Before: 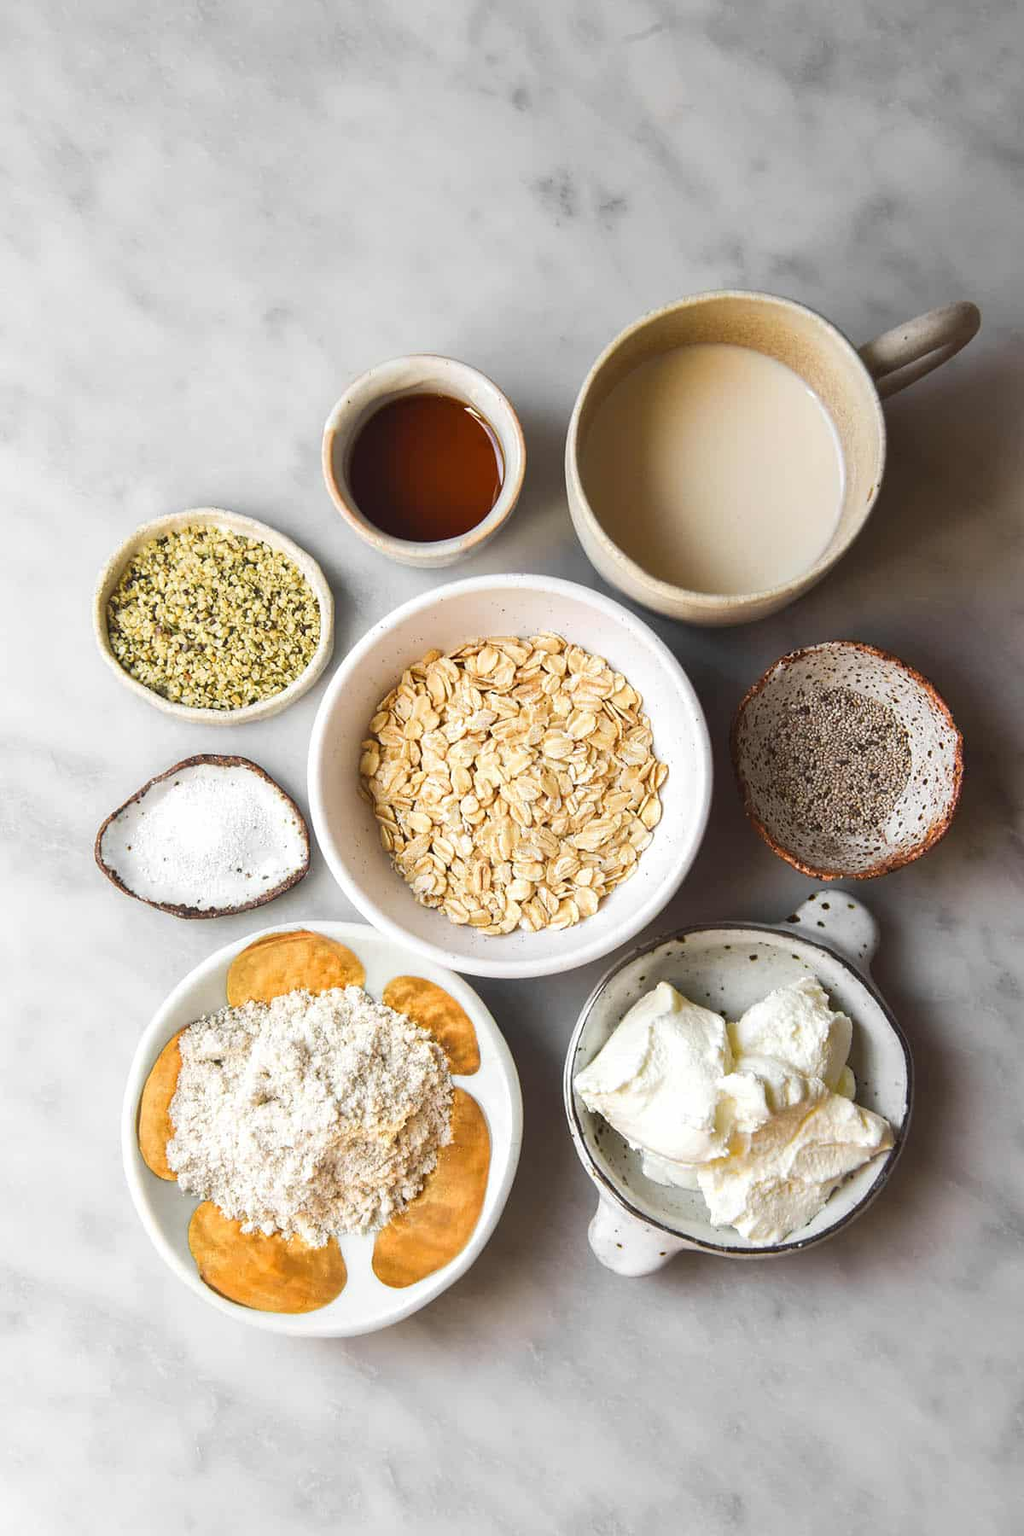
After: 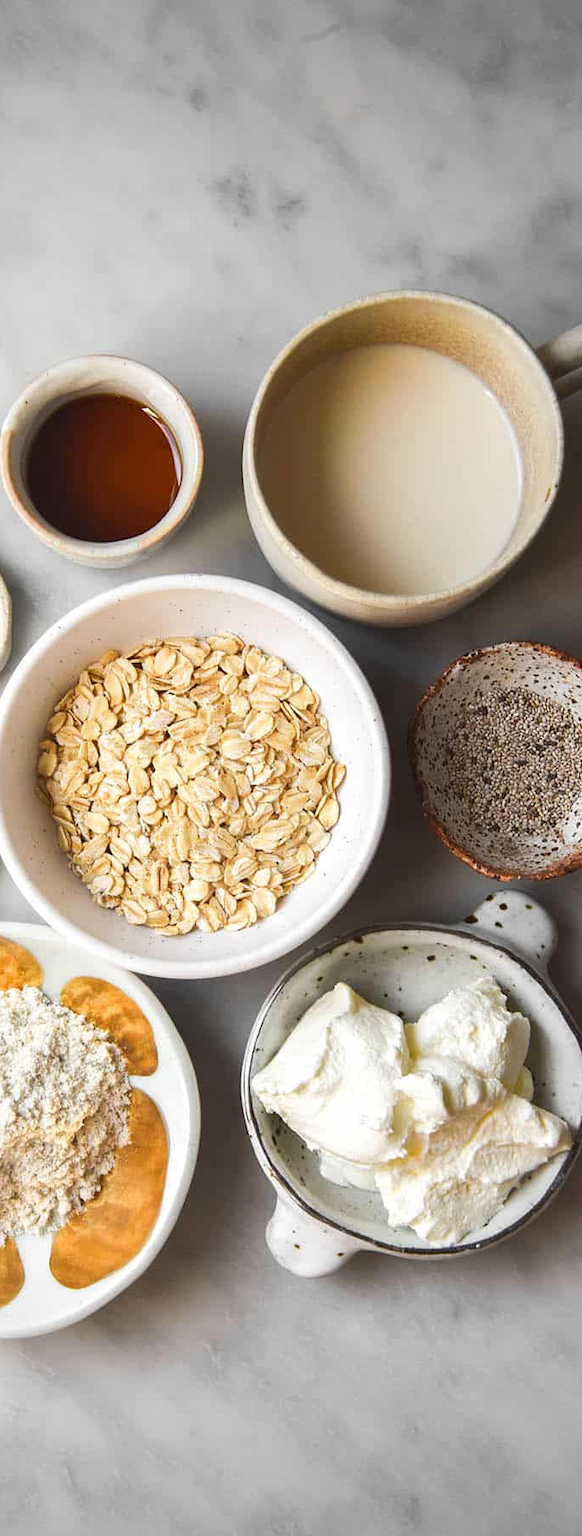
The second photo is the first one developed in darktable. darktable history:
vignetting: fall-off start 97.77%, fall-off radius 100.68%, width/height ratio 1.366, dithering 8-bit output
crop: left 31.557%, top 0.014%, right 11.583%
